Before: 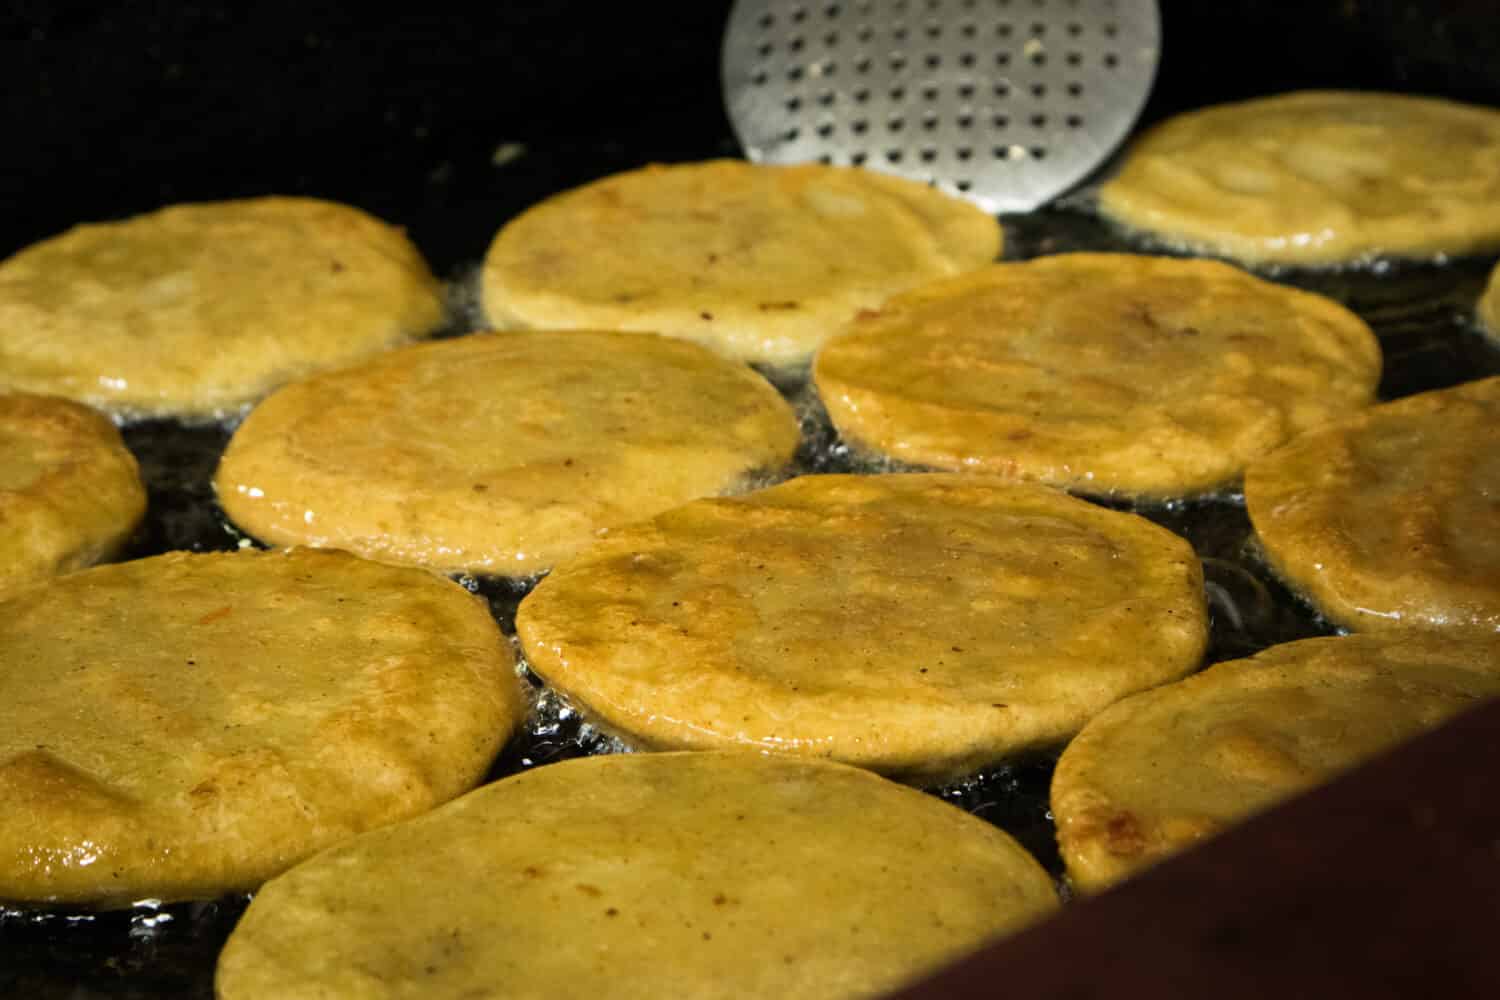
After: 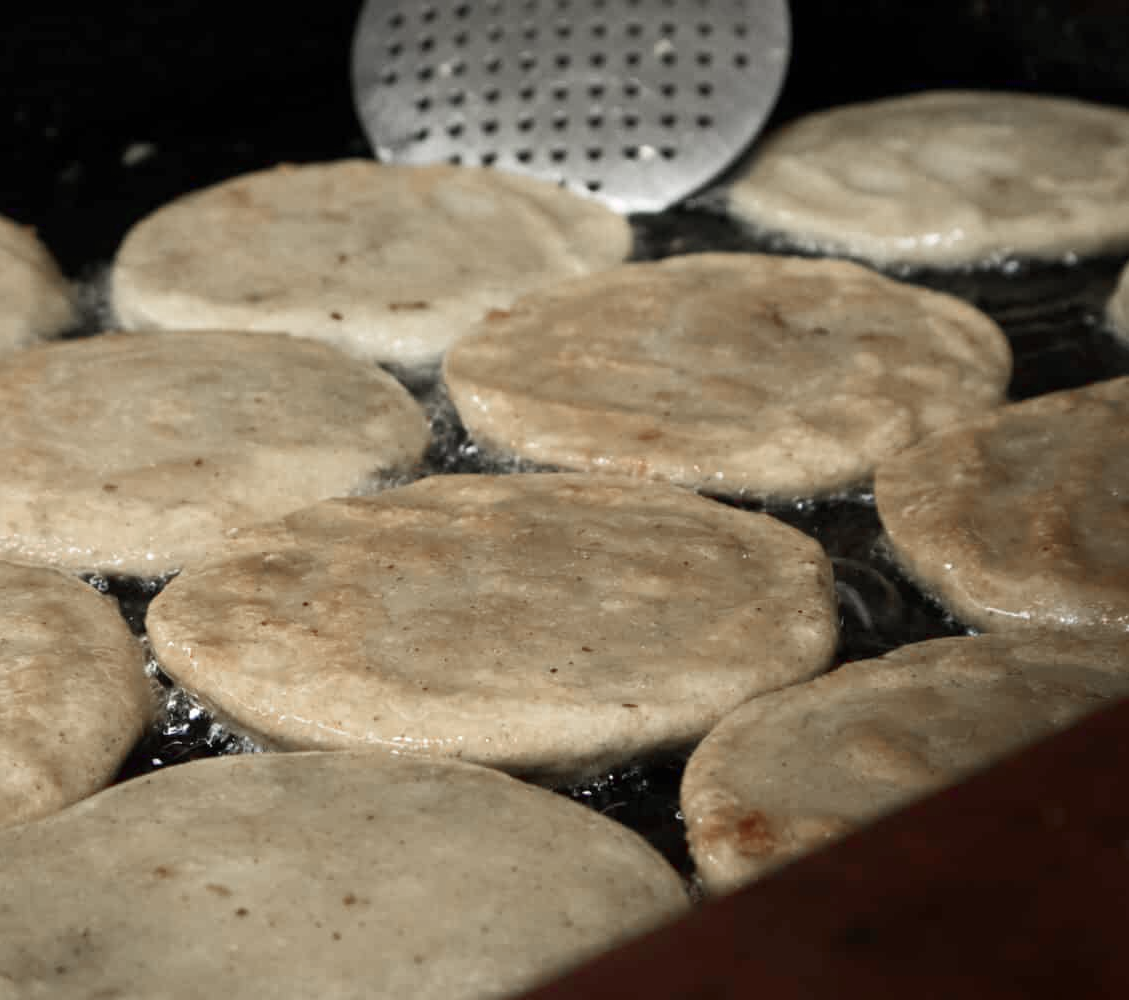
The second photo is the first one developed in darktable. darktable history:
crop and rotate: left 24.728%
color zones: curves: ch1 [(0, 0.708) (0.088, 0.648) (0.245, 0.187) (0.429, 0.326) (0.571, 0.498) (0.714, 0.5) (0.857, 0.5) (1, 0.708)]
color balance rgb: linear chroma grading › shadows 31.346%, linear chroma grading › global chroma -2.363%, linear chroma grading › mid-tones 4.026%, perceptual saturation grading › global saturation -32.76%, global vibrance 20%
